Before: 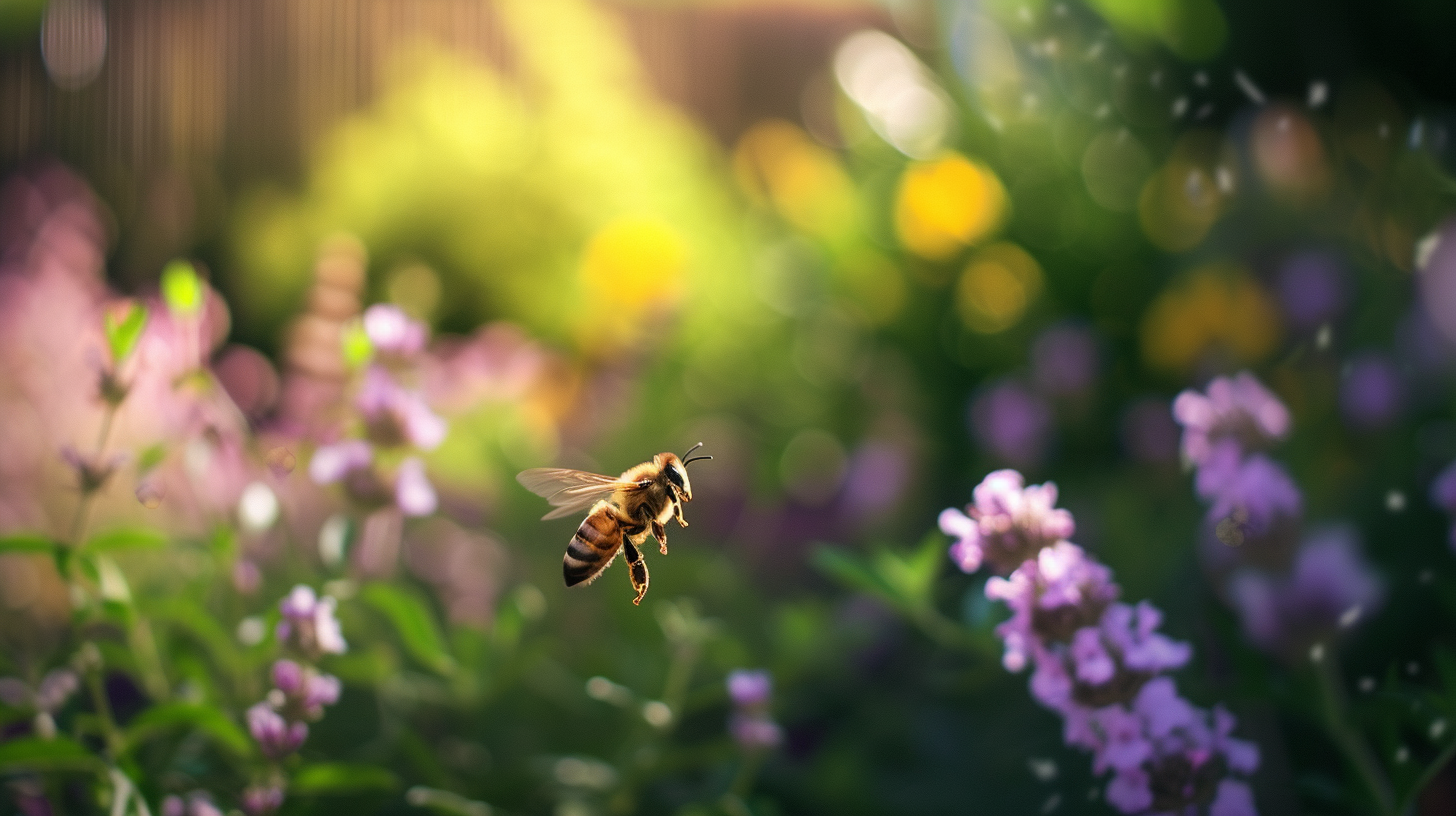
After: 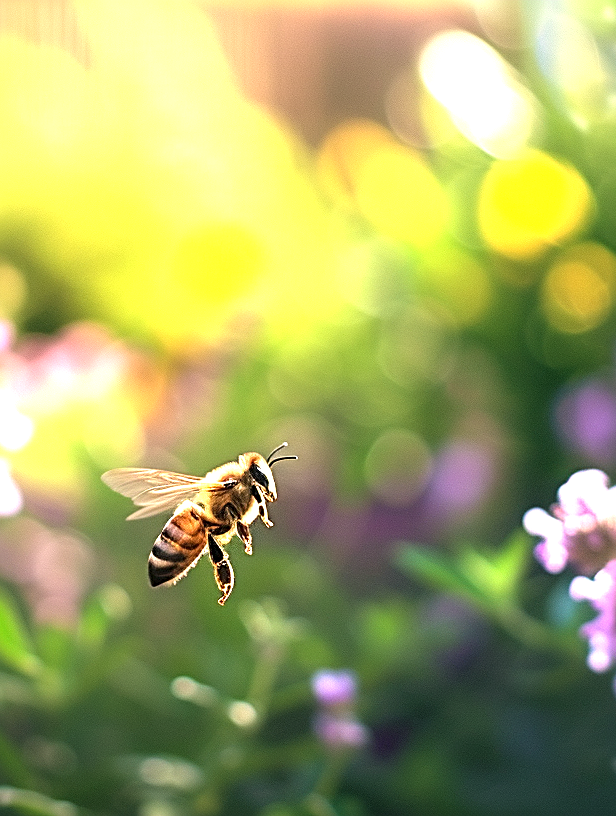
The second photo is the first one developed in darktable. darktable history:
crop: left 28.54%, right 29.136%
sharpen: radius 2.634, amount 0.666
exposure: black level correction 0, exposure 1.292 EV, compensate exposure bias true, compensate highlight preservation false
shadows and highlights: radius 329.77, shadows 53.89, highlights -98.88, compress 94.21%, soften with gaussian
